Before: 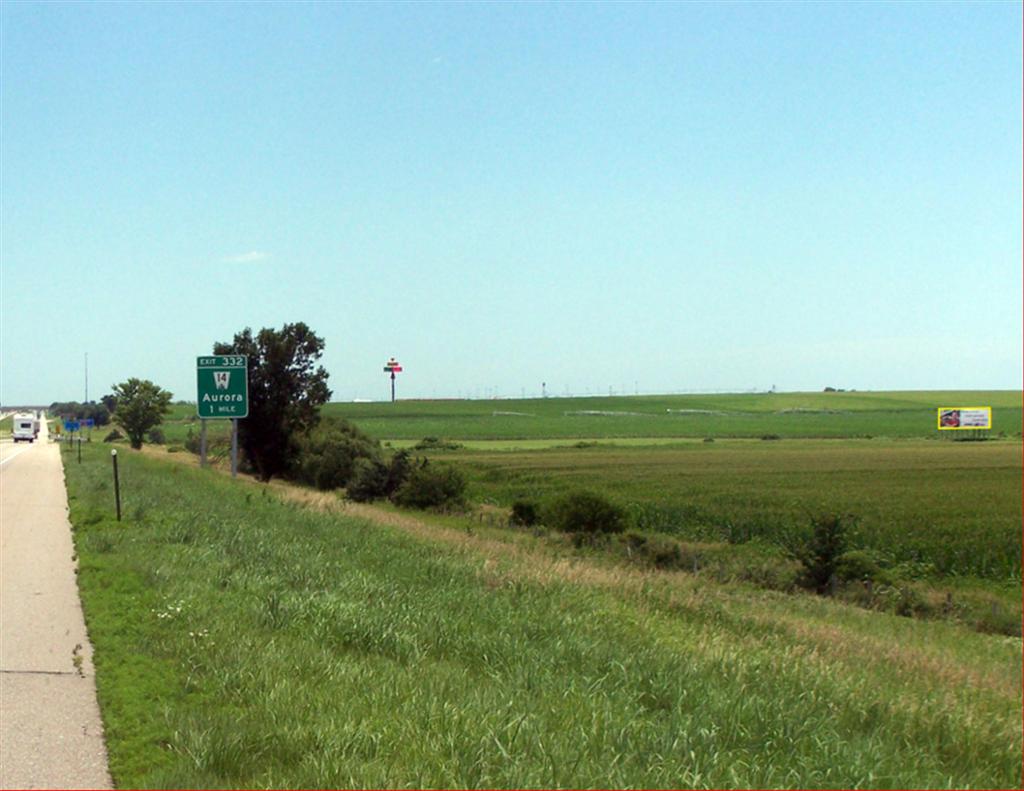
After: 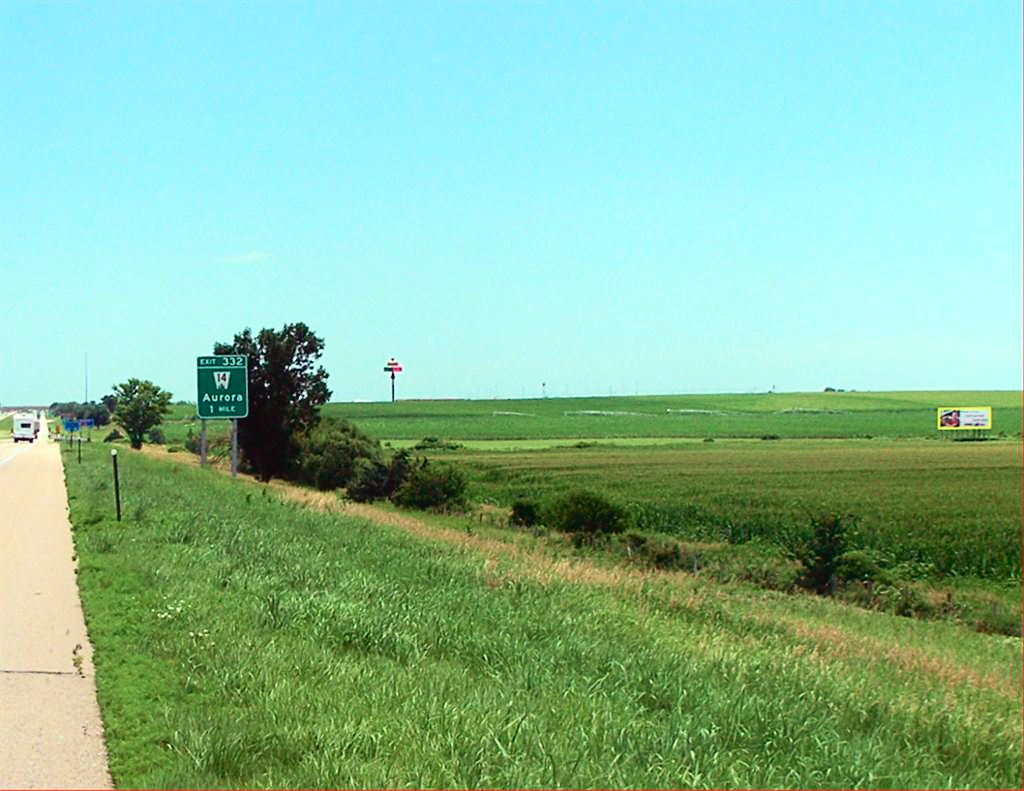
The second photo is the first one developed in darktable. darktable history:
tone curve: curves: ch0 [(0, 0.029) (0.099, 0.082) (0.264, 0.253) (0.447, 0.481) (0.678, 0.721) (0.828, 0.857) (0.992, 0.94)]; ch1 [(0, 0) (0.311, 0.266) (0.411, 0.374) (0.481, 0.458) (0.501, 0.499) (0.514, 0.512) (0.575, 0.577) (0.643, 0.648) (0.682, 0.674) (0.802, 0.812) (1, 1)]; ch2 [(0, 0) (0.259, 0.207) (0.323, 0.311) (0.376, 0.353) (0.463, 0.456) (0.498, 0.498) (0.524, 0.512) (0.574, 0.582) (0.648, 0.653) (0.768, 0.728) (1, 1)], color space Lab, independent channels, preserve colors none
exposure: exposure 0.29 EV, compensate highlight preservation false
tone equalizer: edges refinement/feathering 500, mask exposure compensation -1.57 EV, preserve details no
sharpen: on, module defaults
velvia: strength 14.46%
contrast brightness saturation: saturation -0.046
